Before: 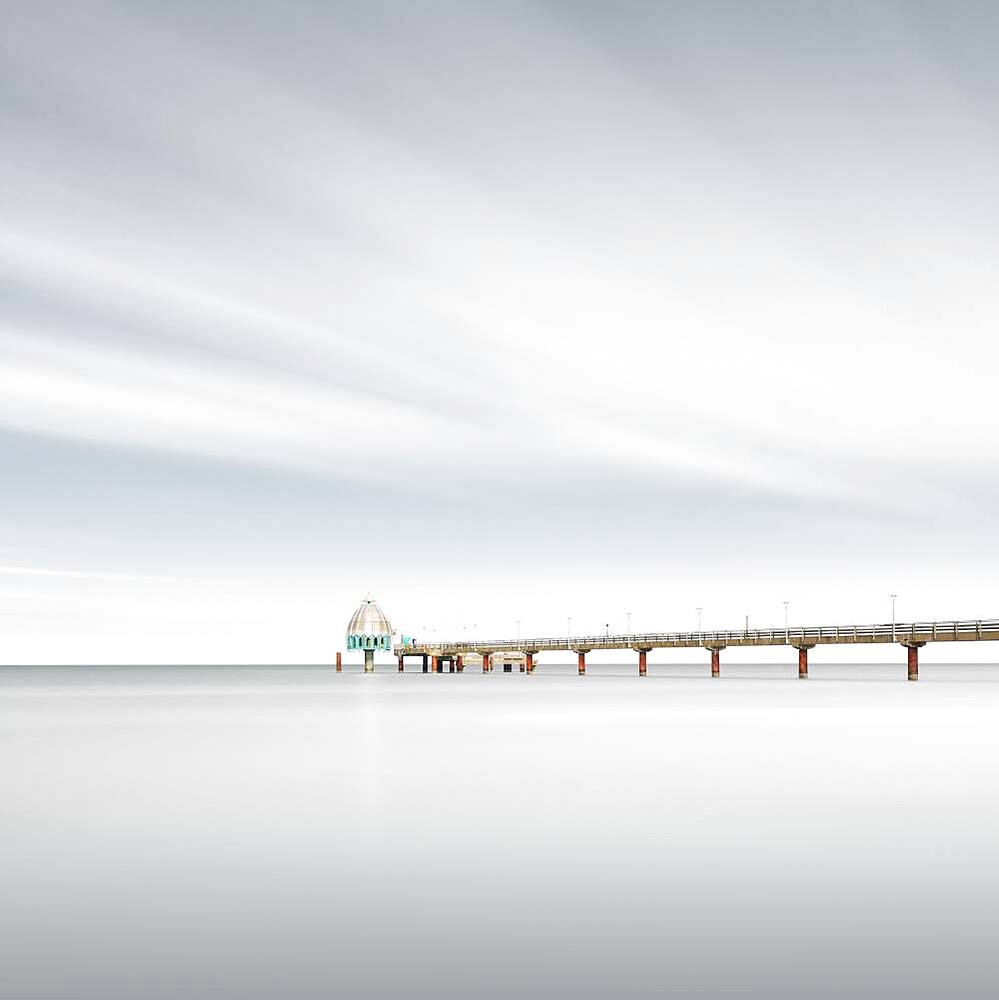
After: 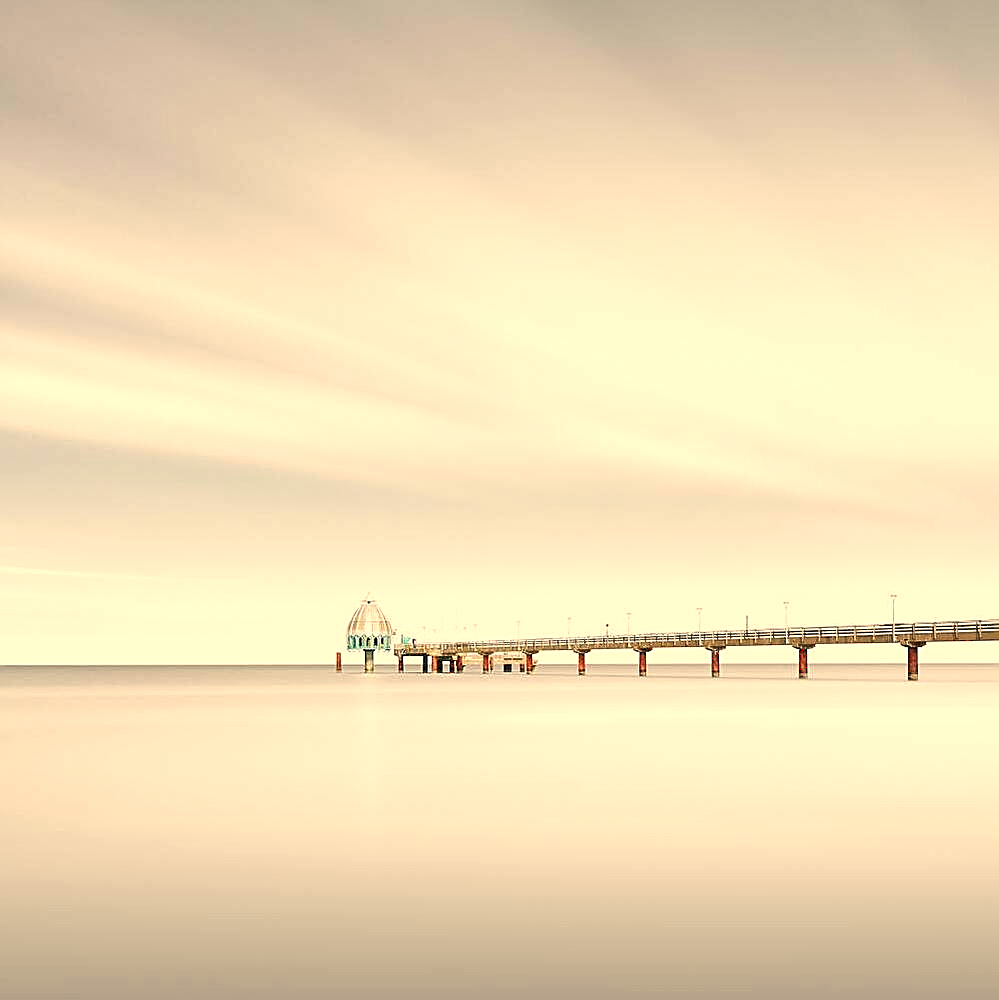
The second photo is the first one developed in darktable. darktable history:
sharpen: on, module defaults
white balance: red 1.138, green 0.996, blue 0.812
tone curve: curves: ch0 [(0.122, 0.111) (1, 1)]
